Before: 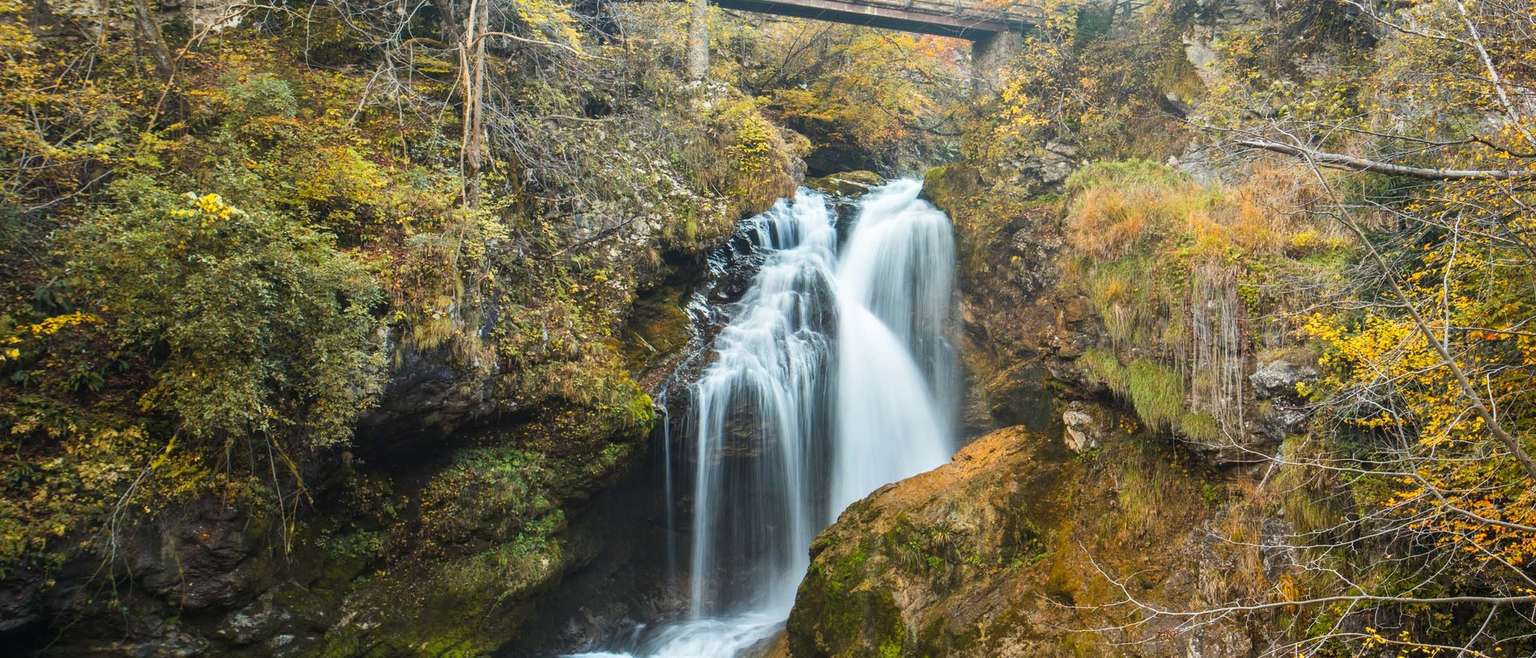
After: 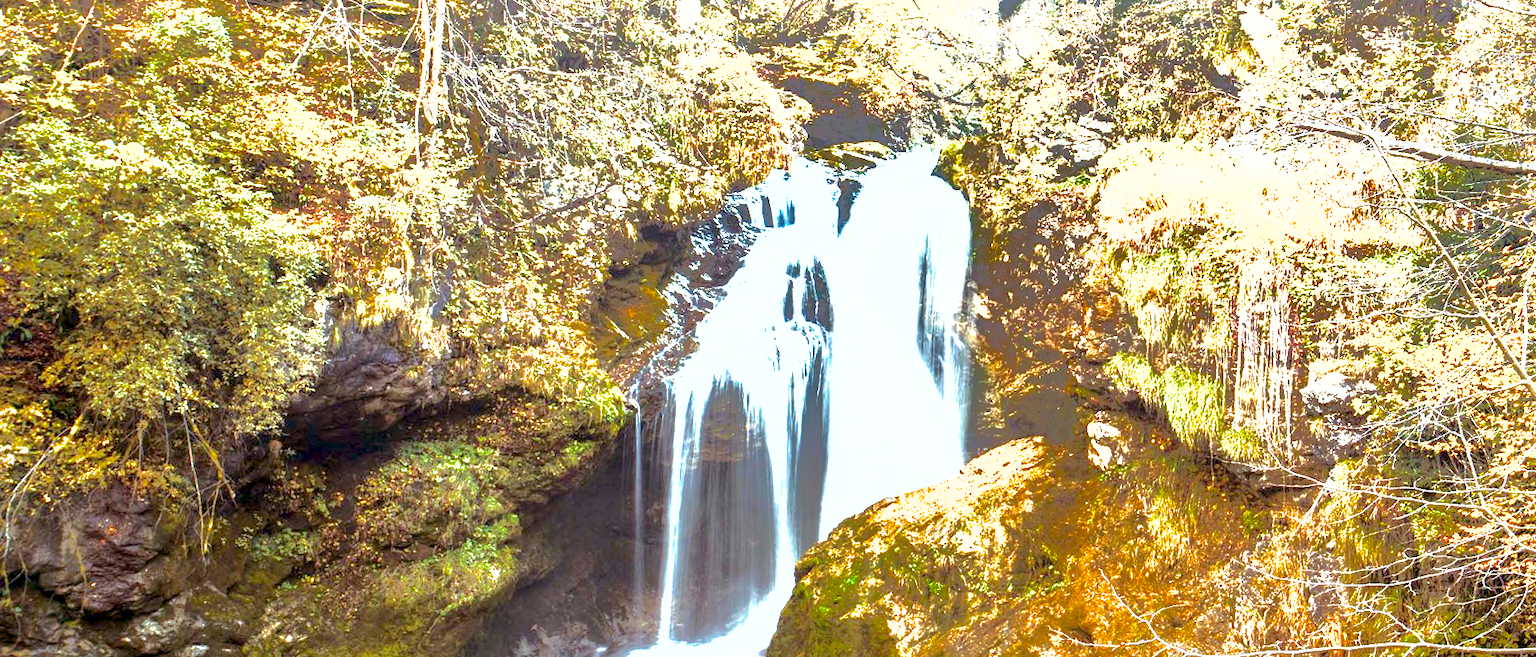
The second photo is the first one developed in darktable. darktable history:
exposure: black level correction 0.005, exposure 2.084 EV, compensate highlight preservation false
shadows and highlights: shadows -19.91, highlights -73.15
rgb levels: mode RGB, independent channels, levels [[0, 0.474, 1], [0, 0.5, 1], [0, 0.5, 1]]
crop and rotate: angle -1.96°, left 3.097%, top 4.154%, right 1.586%, bottom 0.529%
